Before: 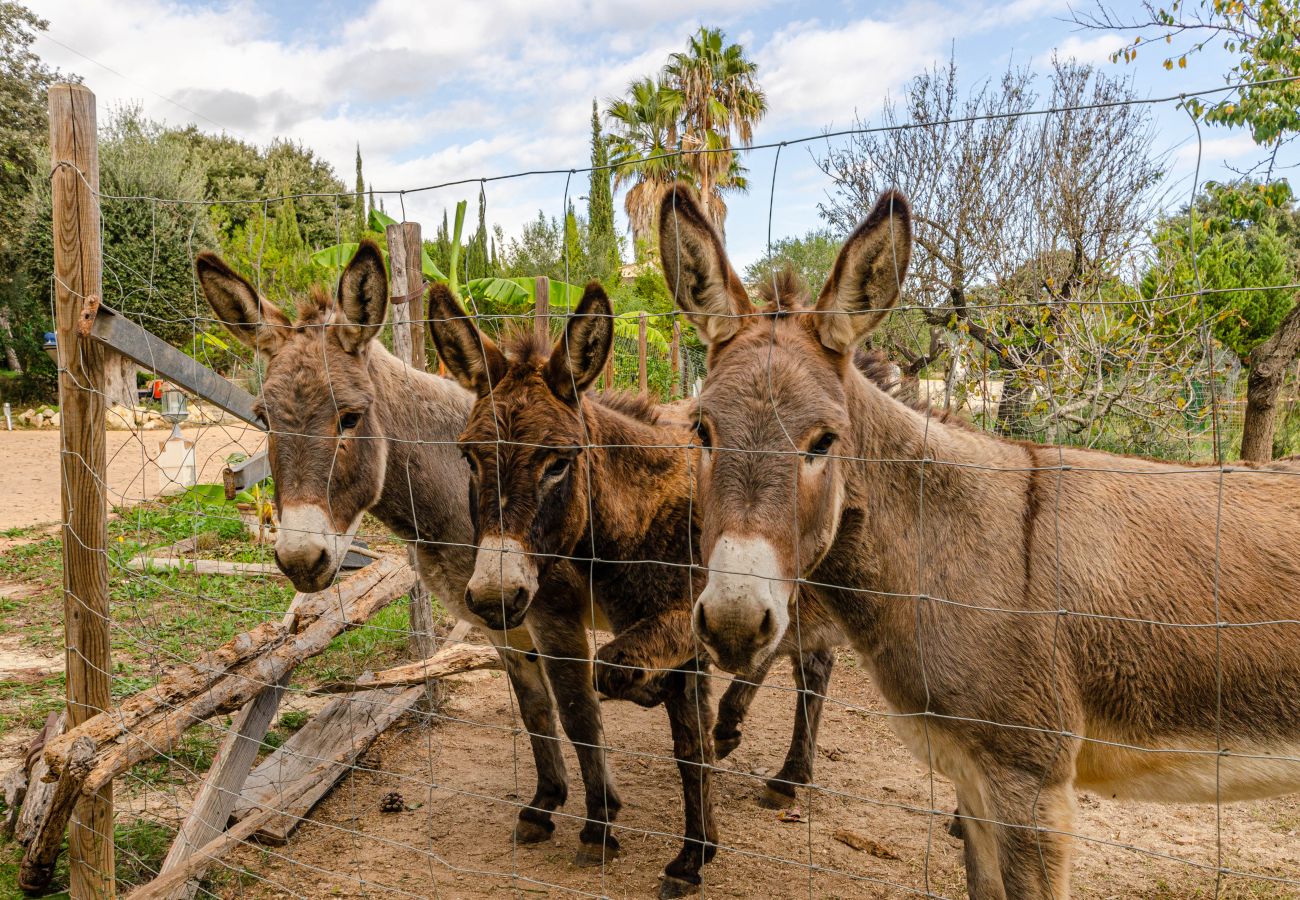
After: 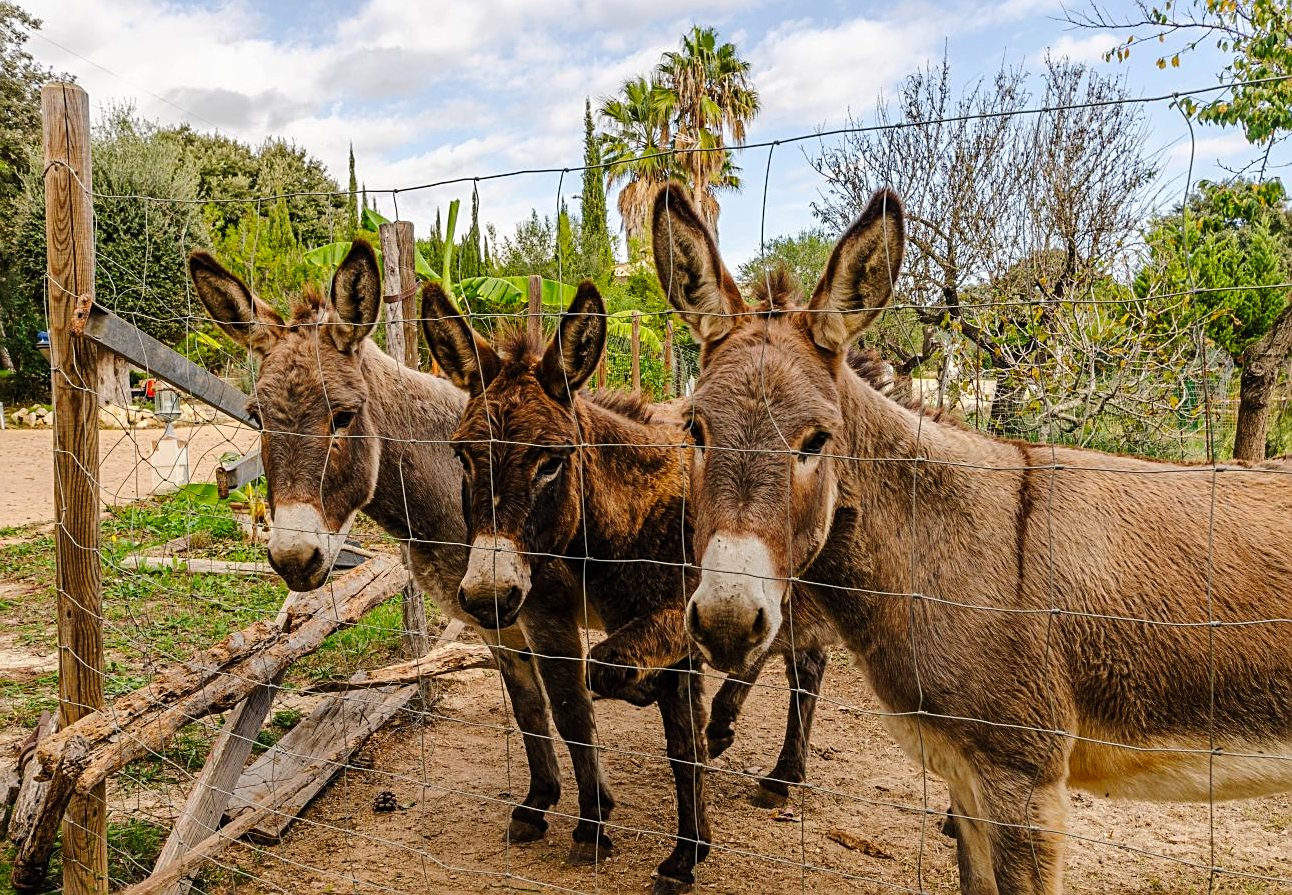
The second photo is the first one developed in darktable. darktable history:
crop and rotate: left 0.614%, top 0.179%, bottom 0.309%
tone curve: curves: ch0 [(0, 0) (0.003, 0.002) (0.011, 0.009) (0.025, 0.02) (0.044, 0.034) (0.069, 0.046) (0.1, 0.062) (0.136, 0.083) (0.177, 0.119) (0.224, 0.162) (0.277, 0.216) (0.335, 0.282) (0.399, 0.365) (0.468, 0.457) (0.543, 0.541) (0.623, 0.624) (0.709, 0.713) (0.801, 0.797) (0.898, 0.889) (1, 1)], preserve colors none
sharpen: on, module defaults
